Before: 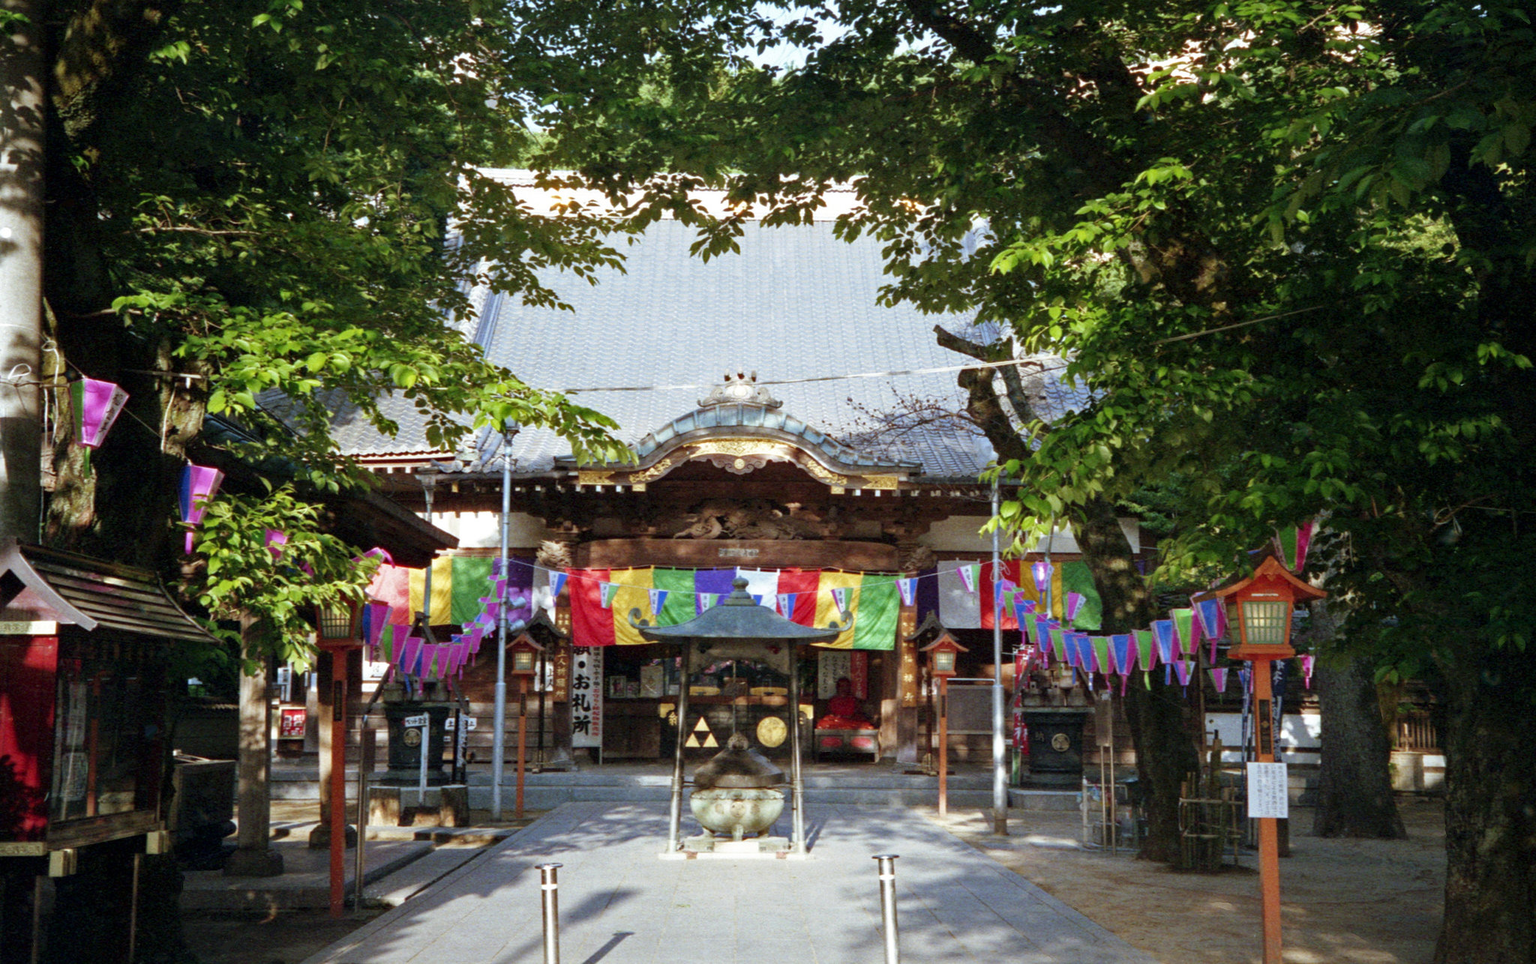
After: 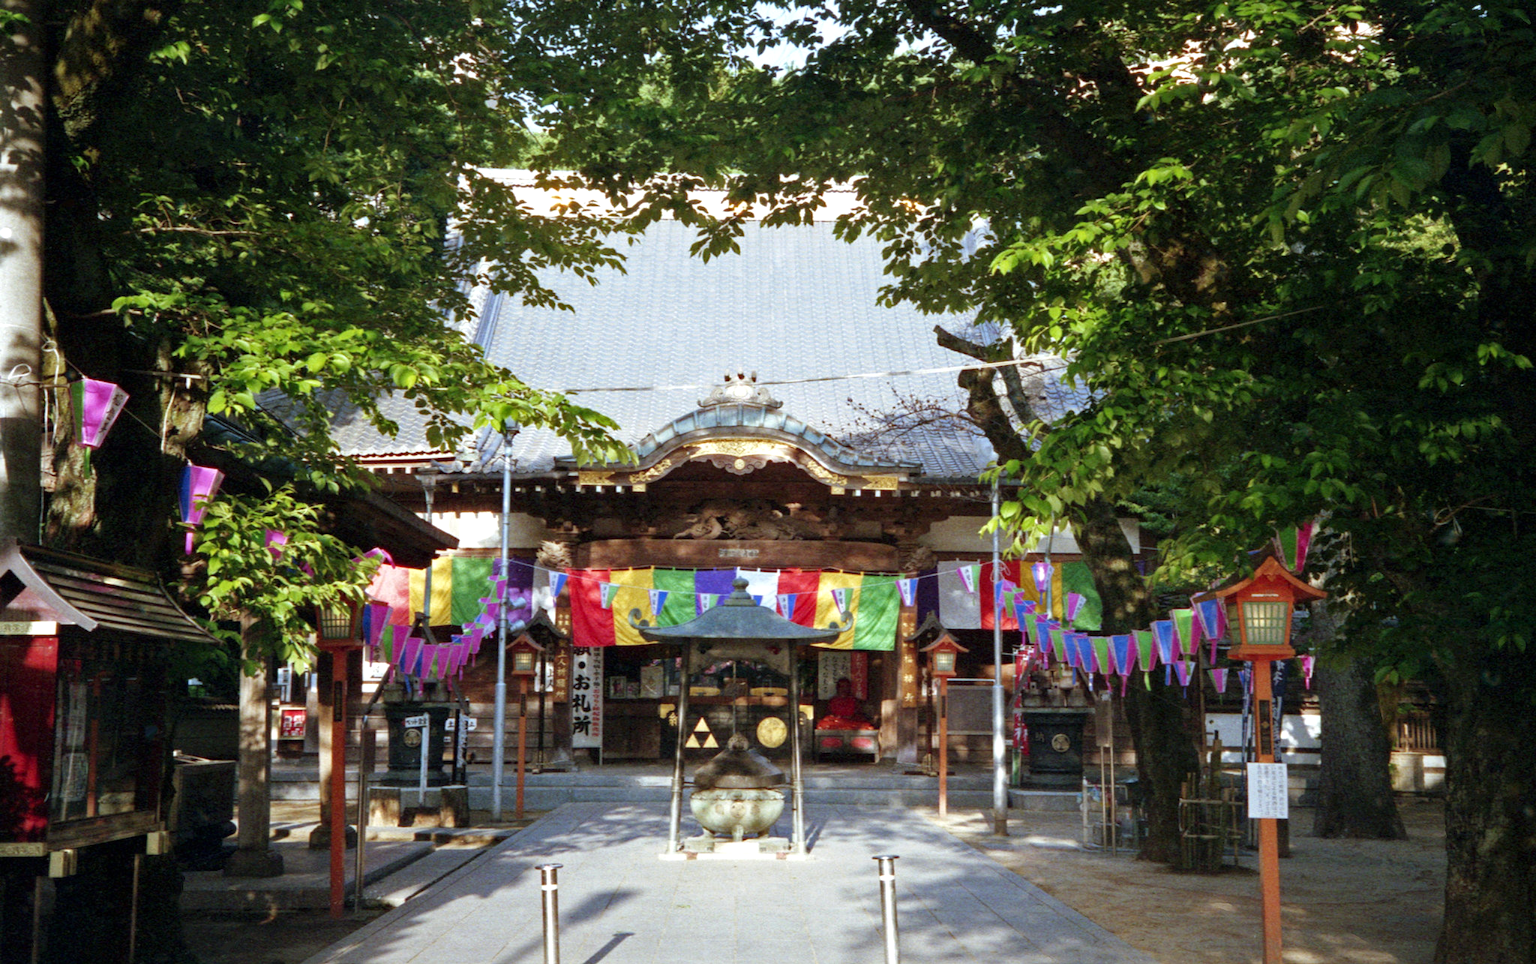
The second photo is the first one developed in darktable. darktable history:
levels: levels [0, 0.48, 0.961]
